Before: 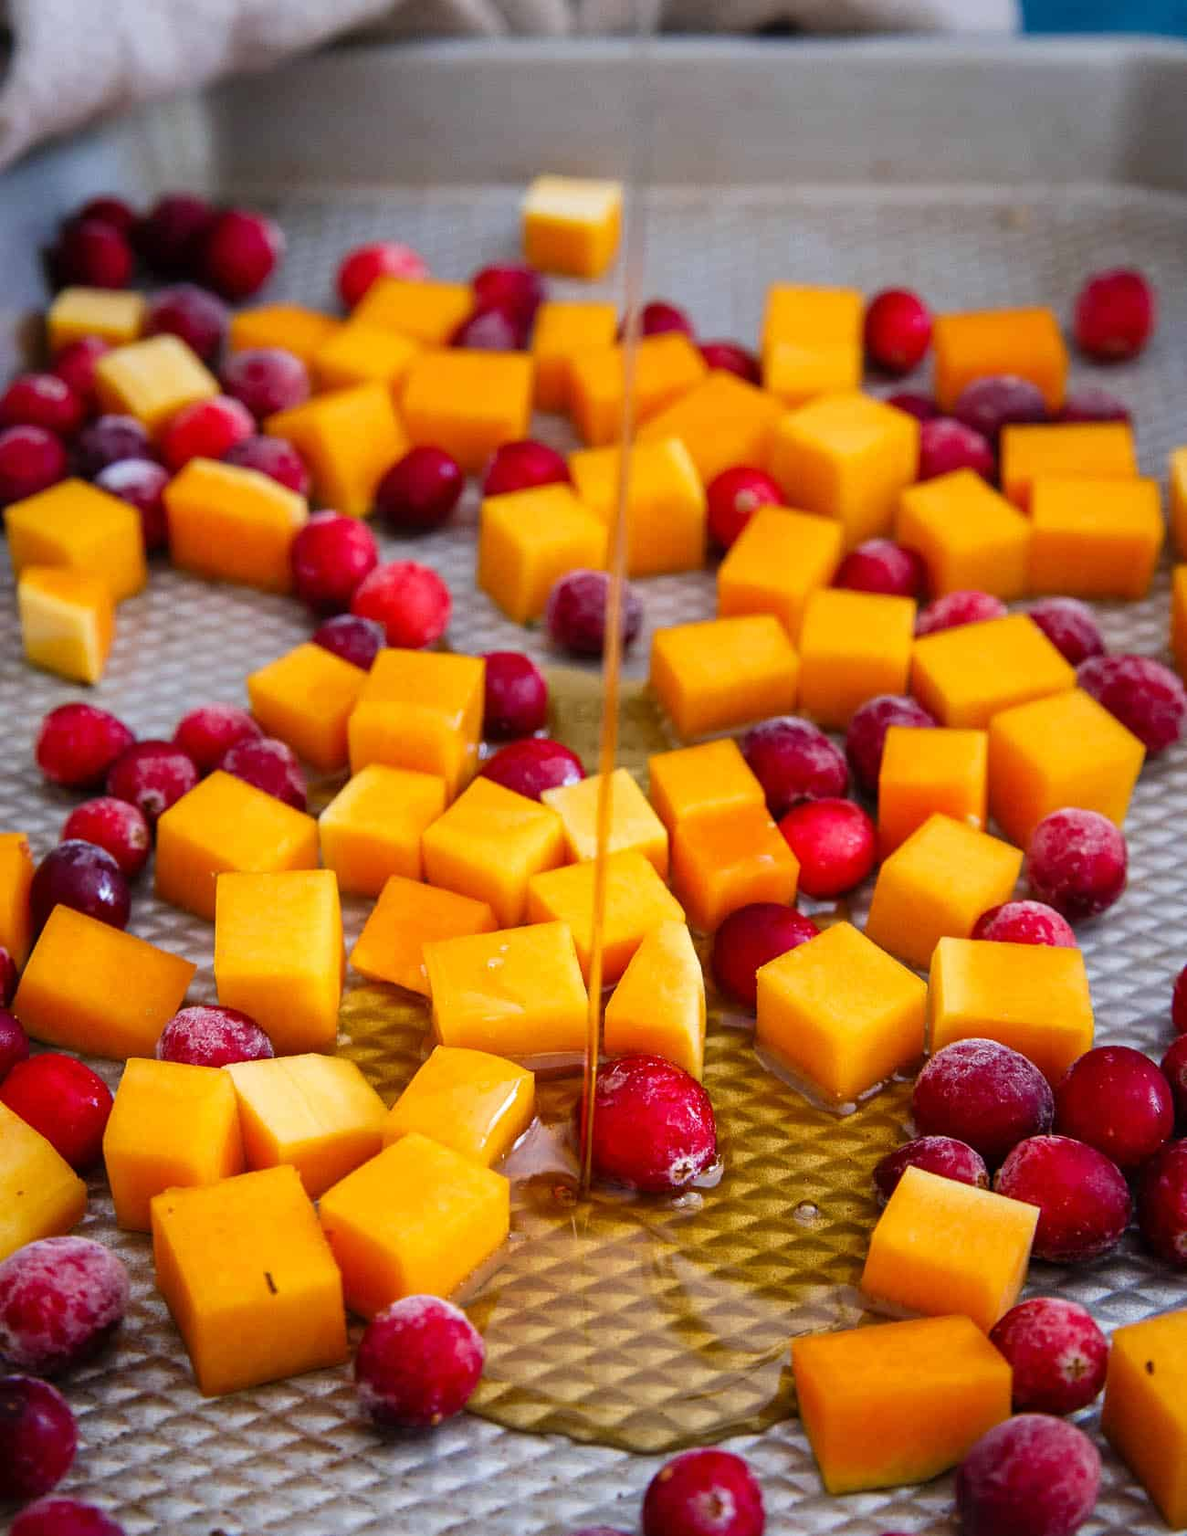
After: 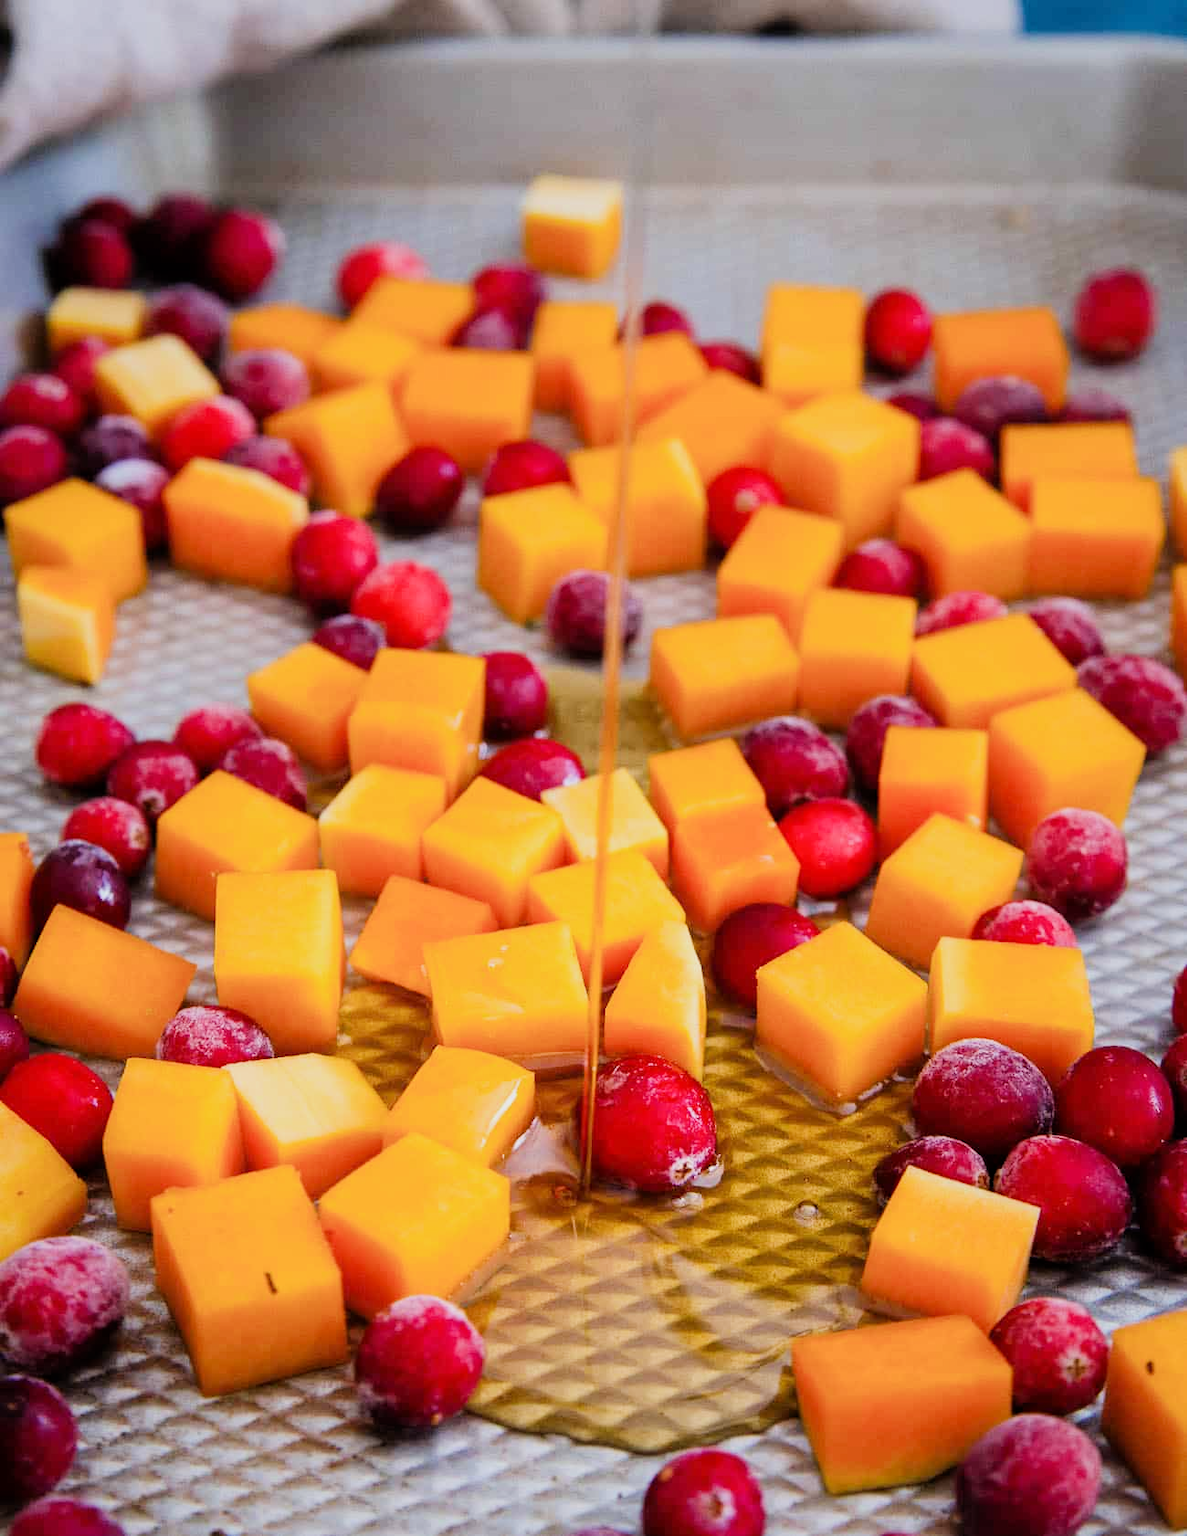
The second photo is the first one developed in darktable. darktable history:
exposure: exposure 0.564 EV, compensate highlight preservation false
filmic rgb: black relative exposure -7.65 EV, white relative exposure 4.56 EV, hardness 3.61, contrast 1.05
